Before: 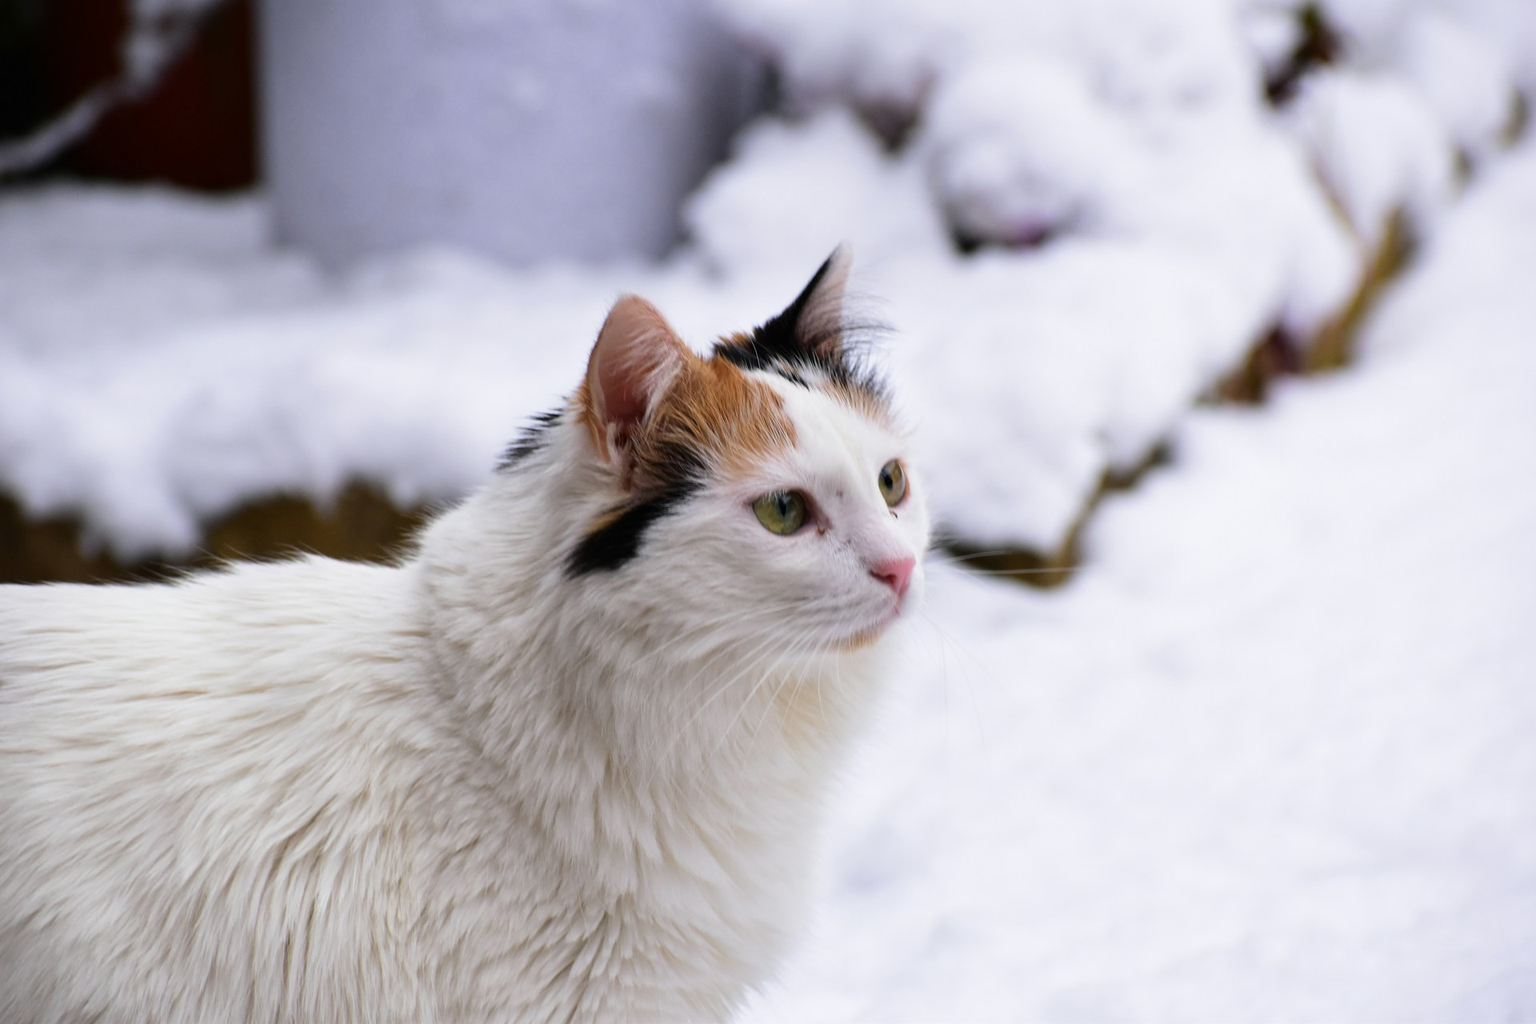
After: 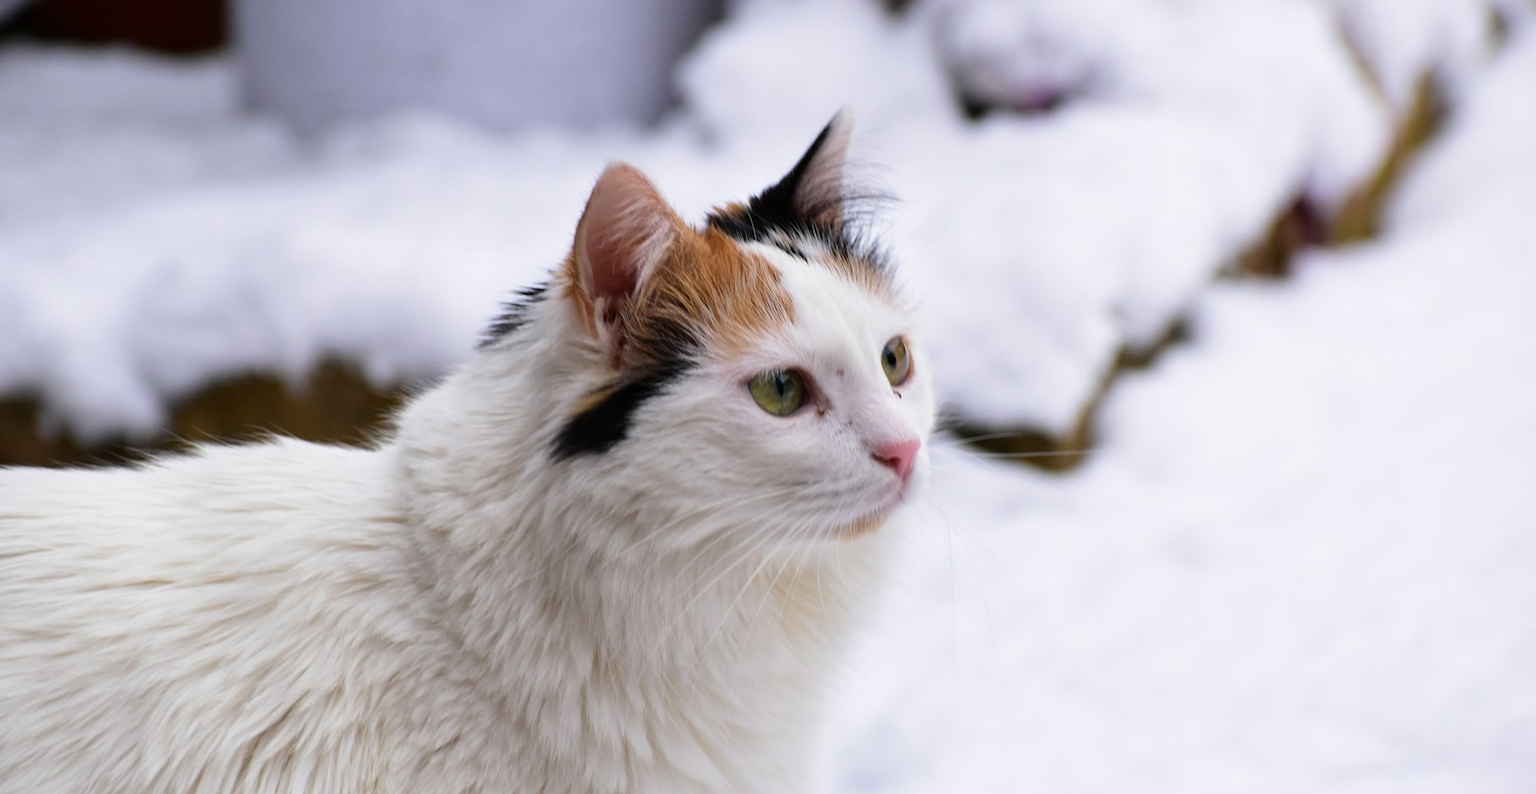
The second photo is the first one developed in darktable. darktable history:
crop and rotate: left 2.824%, top 13.775%, right 2.347%, bottom 12.638%
